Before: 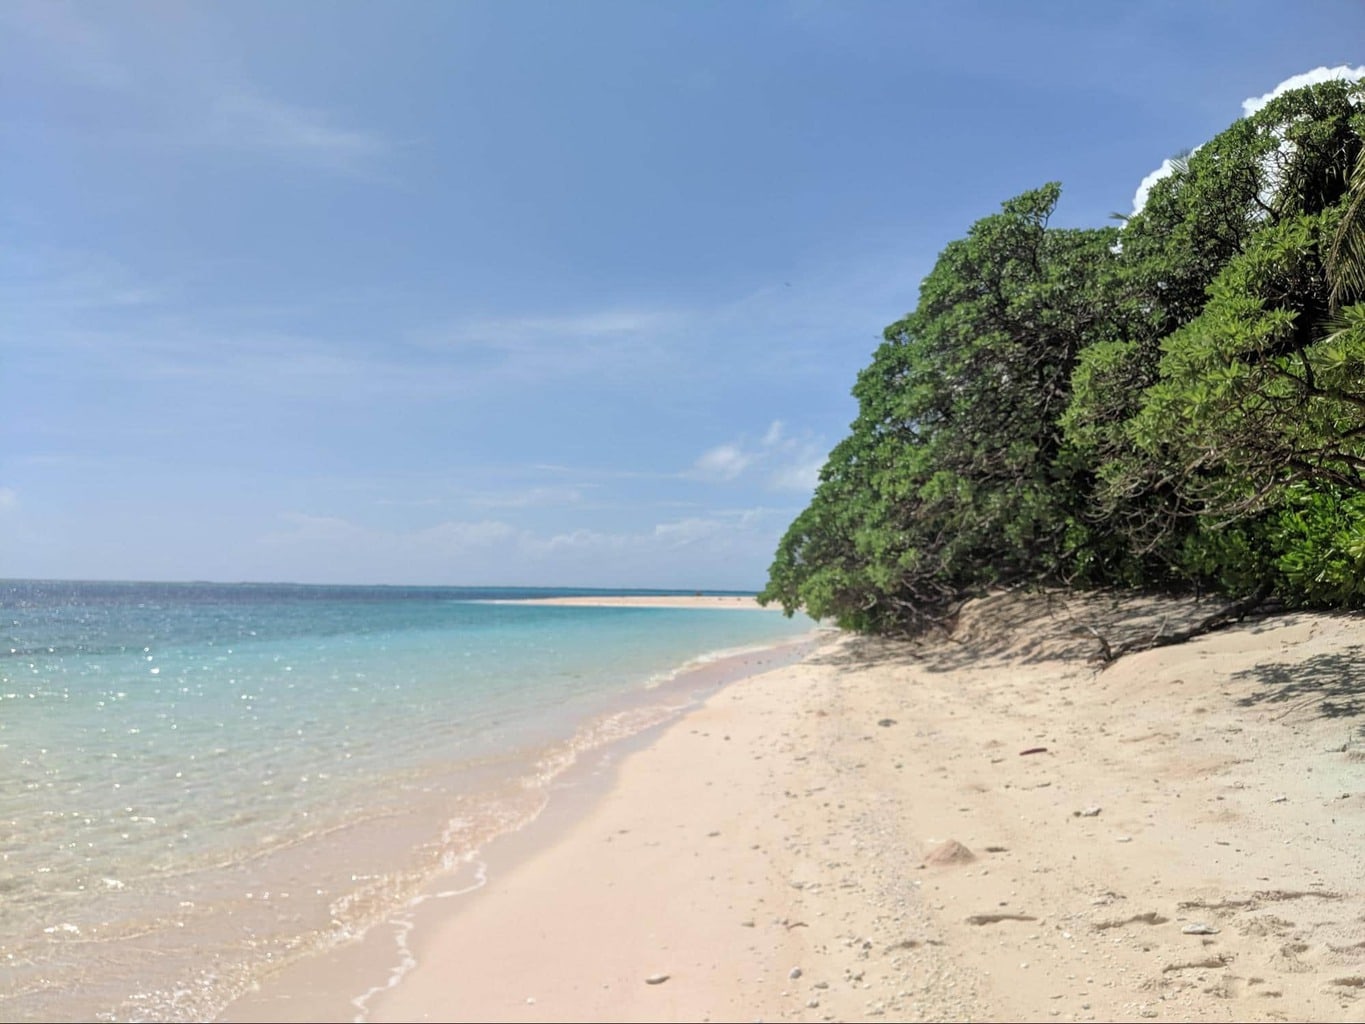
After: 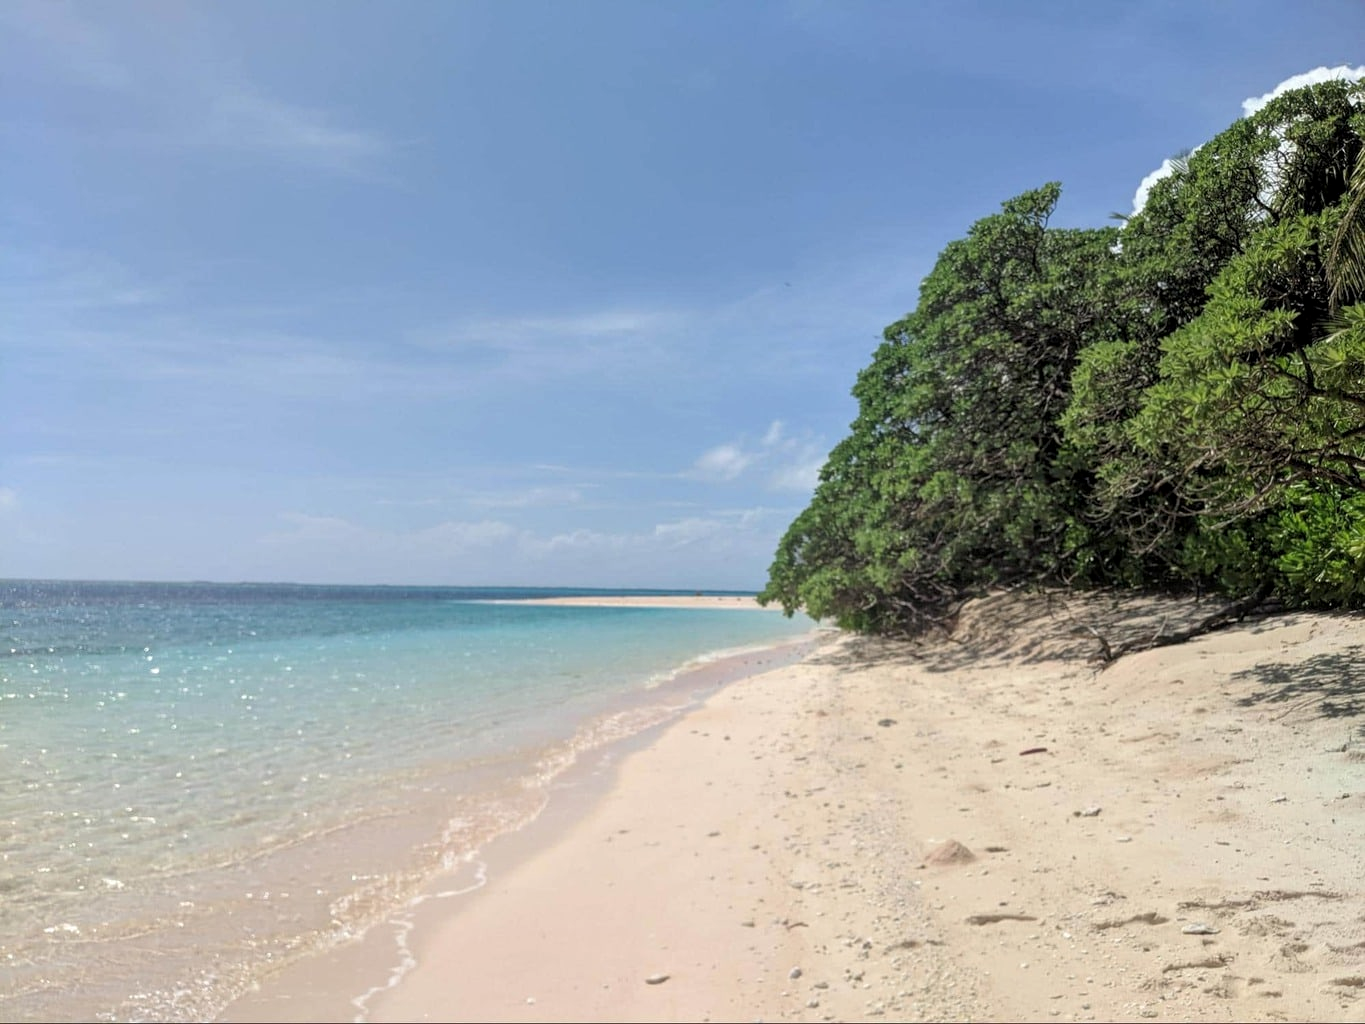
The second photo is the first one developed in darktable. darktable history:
exposure: exposure -0.048 EV, compensate highlight preservation false
local contrast: highlights 100%, shadows 100%, detail 120%, midtone range 0.2
